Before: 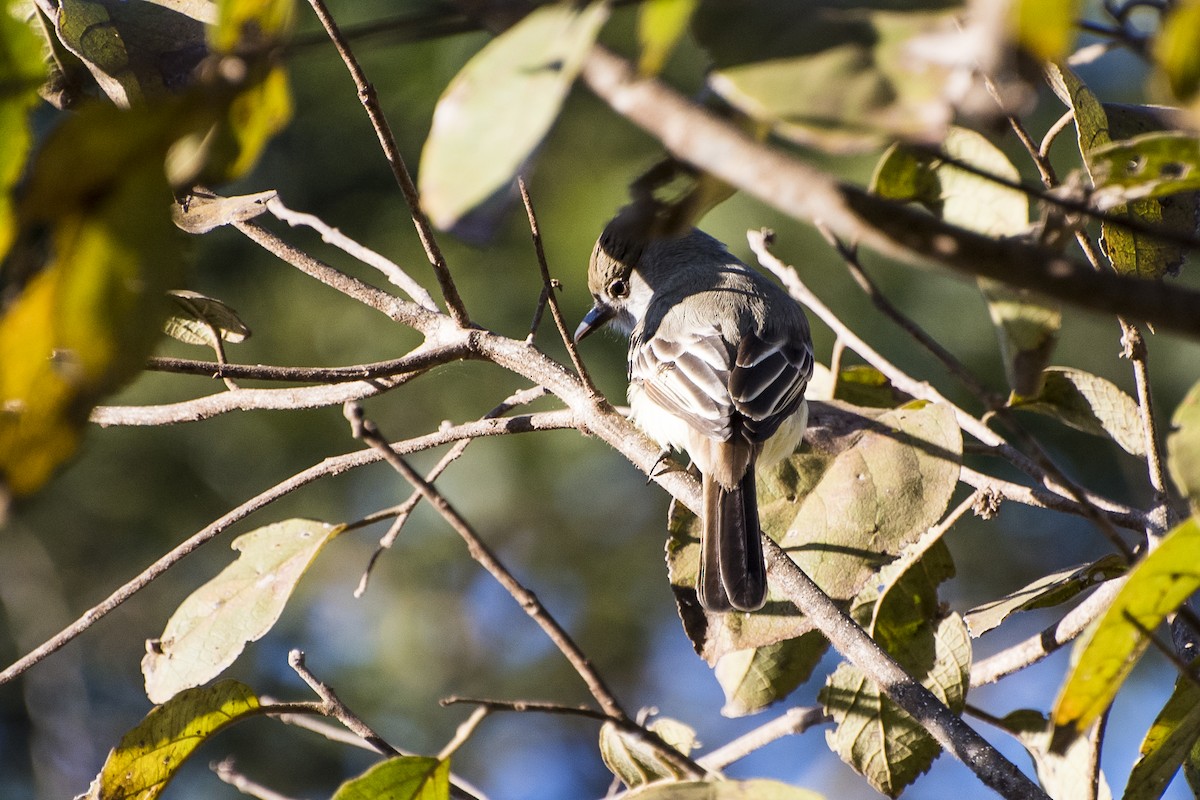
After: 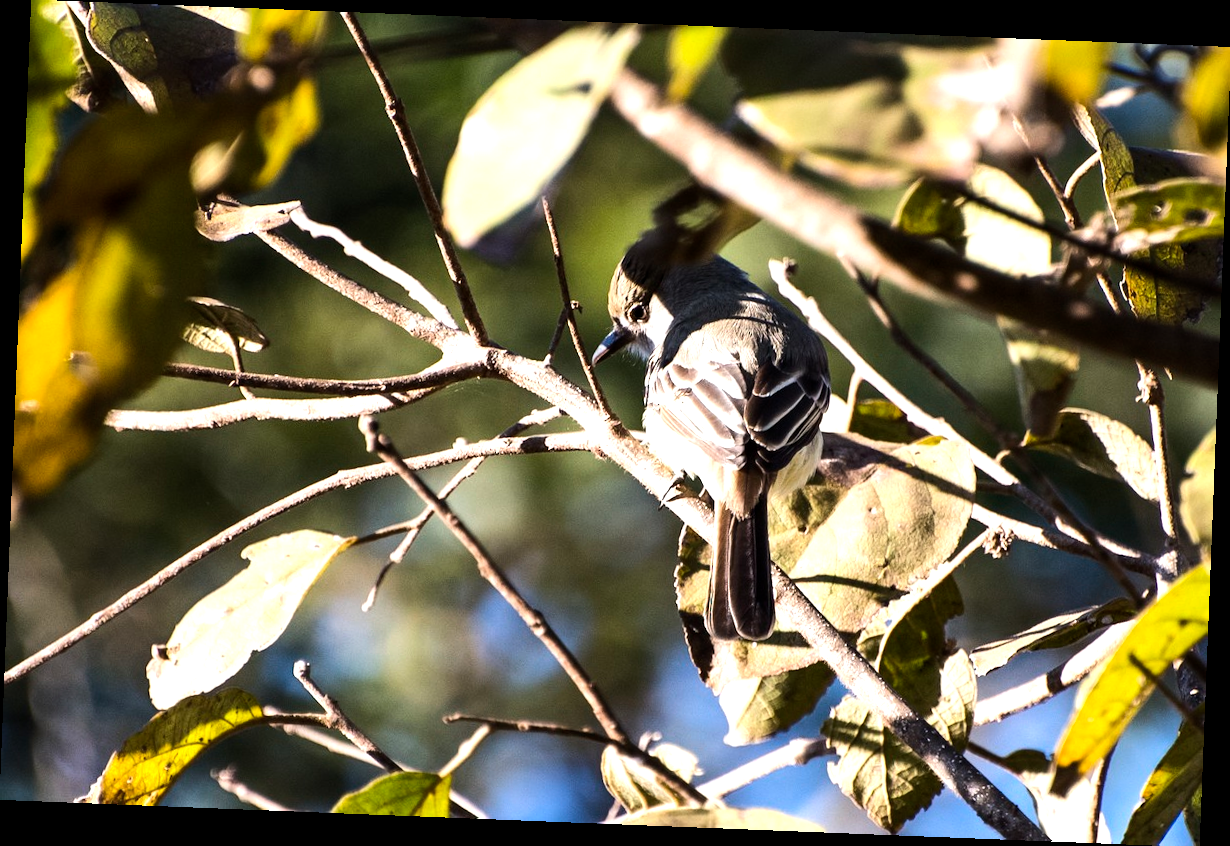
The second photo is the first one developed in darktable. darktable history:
shadows and highlights: shadows 20.91, highlights -82.73, soften with gaussian
tone equalizer: -8 EV -0.75 EV, -7 EV -0.7 EV, -6 EV -0.6 EV, -5 EV -0.4 EV, -3 EV 0.4 EV, -2 EV 0.6 EV, -1 EV 0.7 EV, +0 EV 0.75 EV, edges refinement/feathering 500, mask exposure compensation -1.57 EV, preserve details no
rotate and perspective: rotation 2.27°, automatic cropping off
